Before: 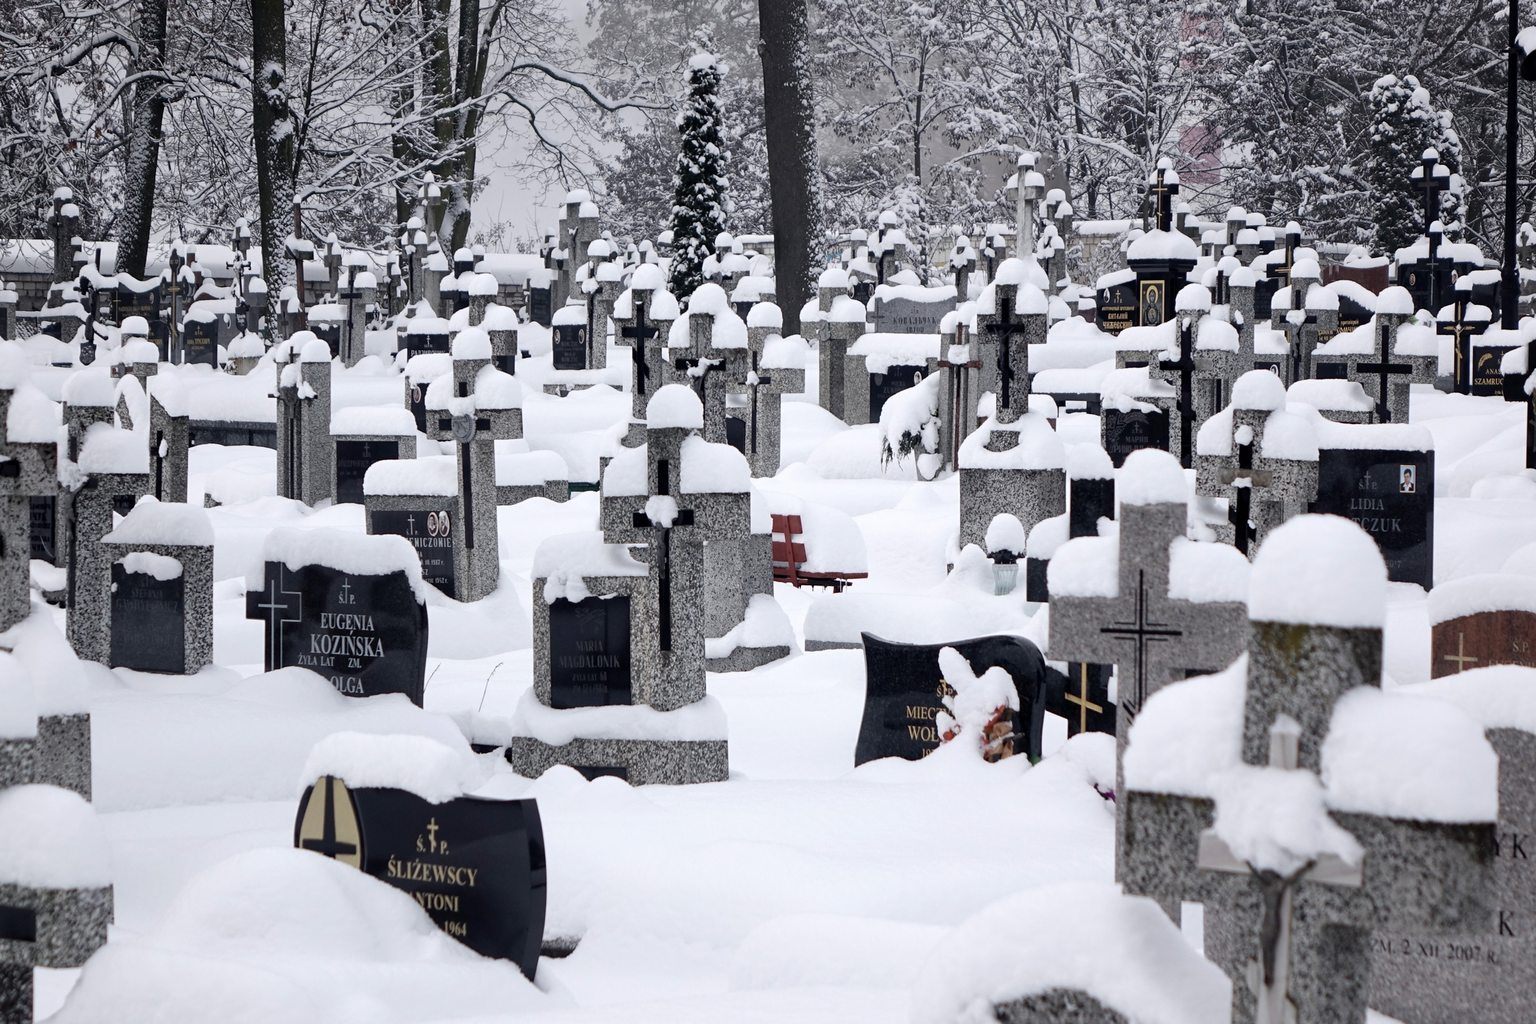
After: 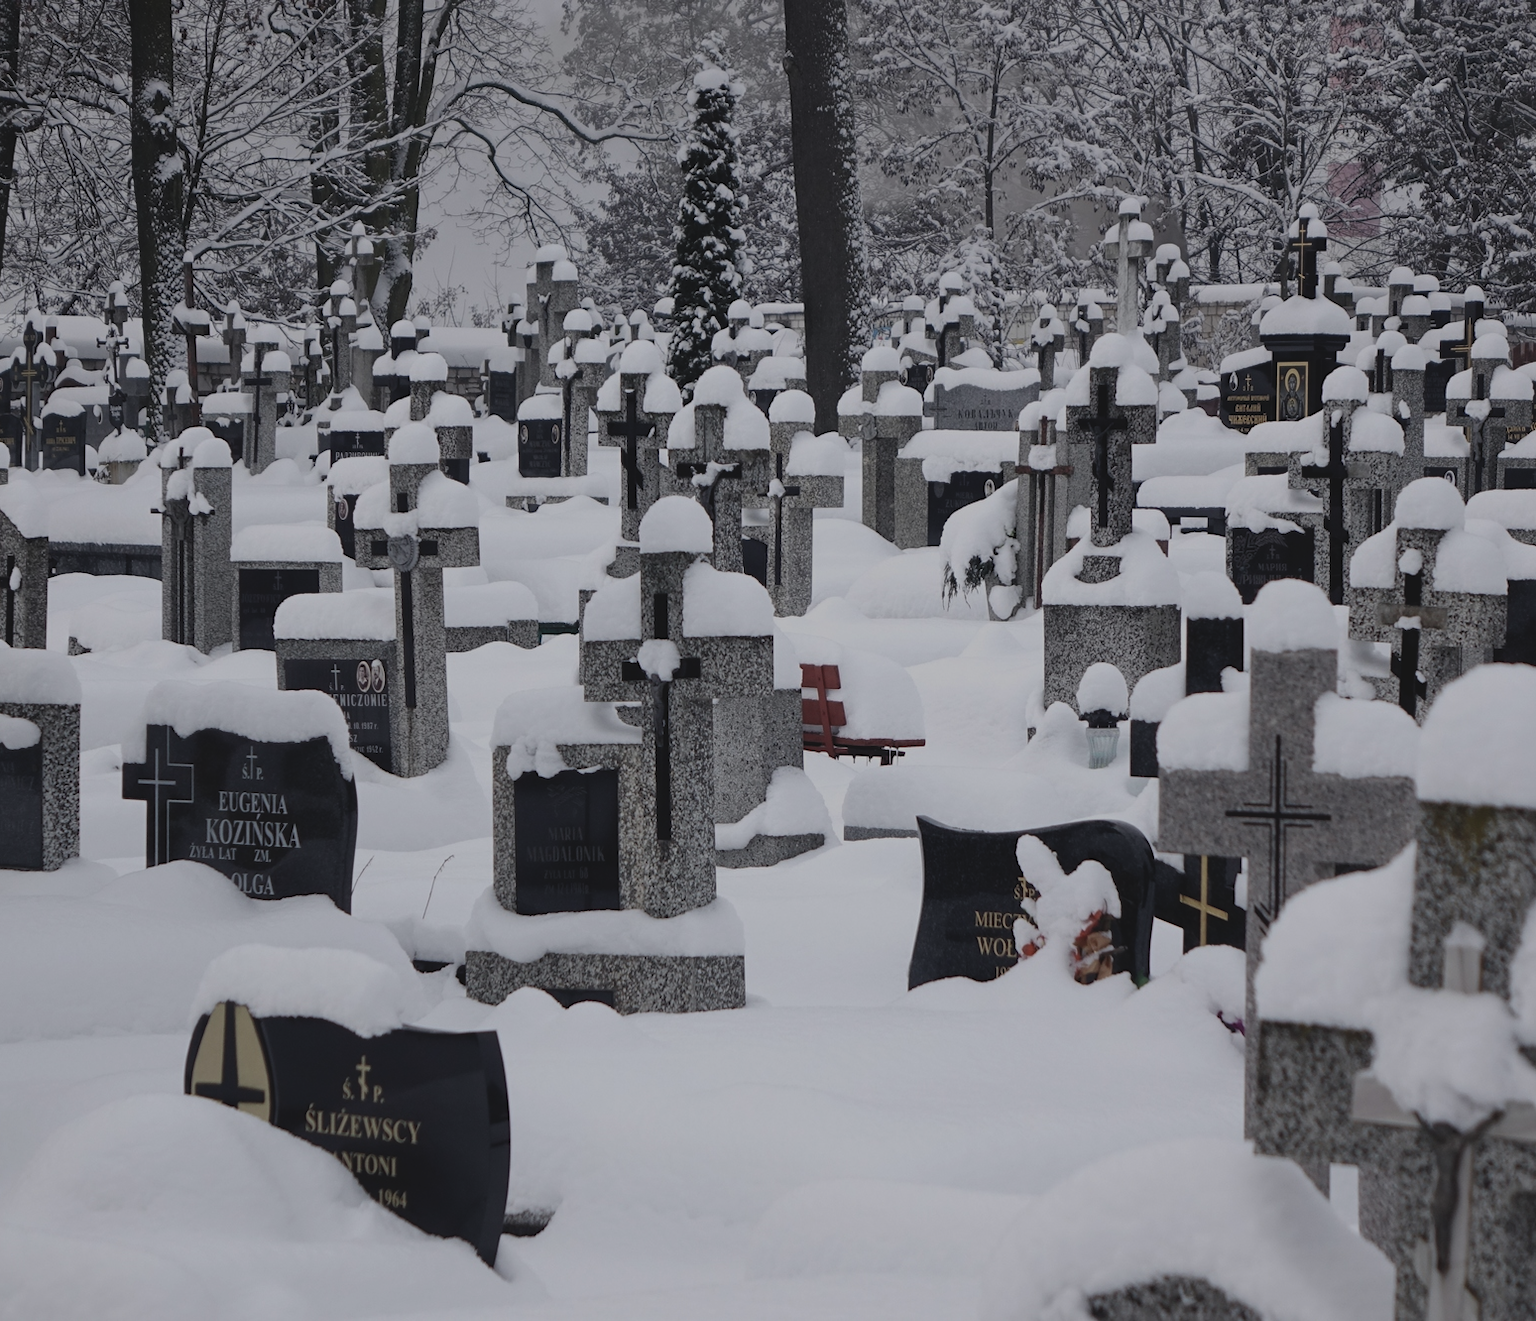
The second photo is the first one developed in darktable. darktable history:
crop: left 9.88%, right 12.664%
exposure: black level correction -0.016, exposure -1.018 EV, compensate highlight preservation false
